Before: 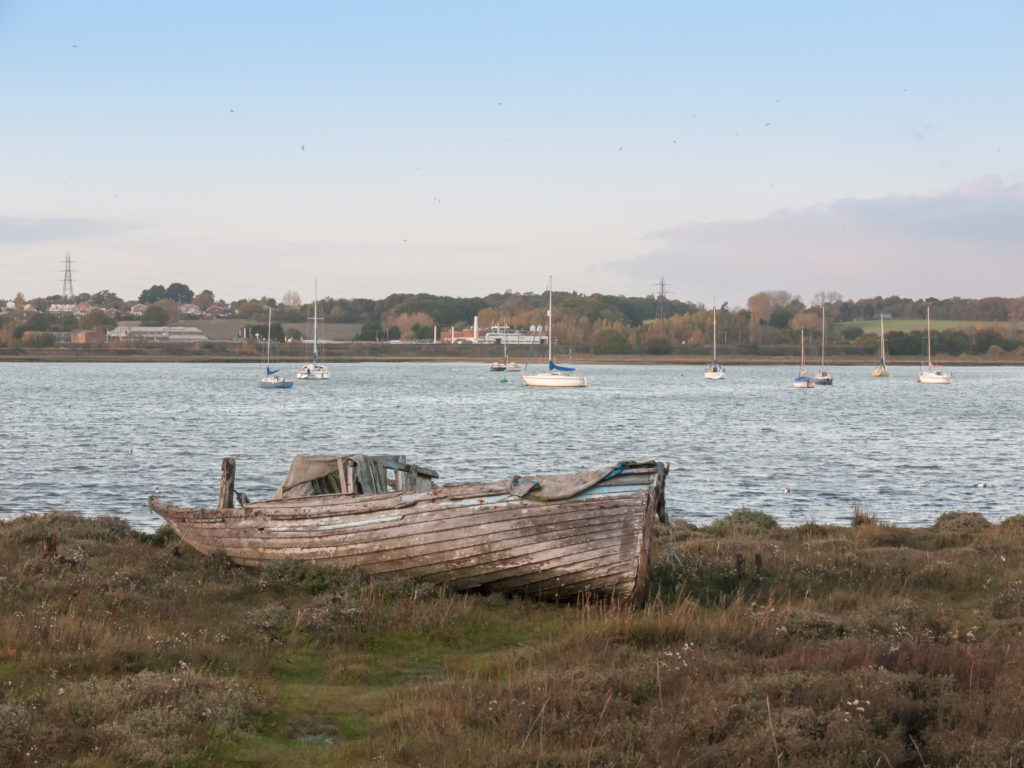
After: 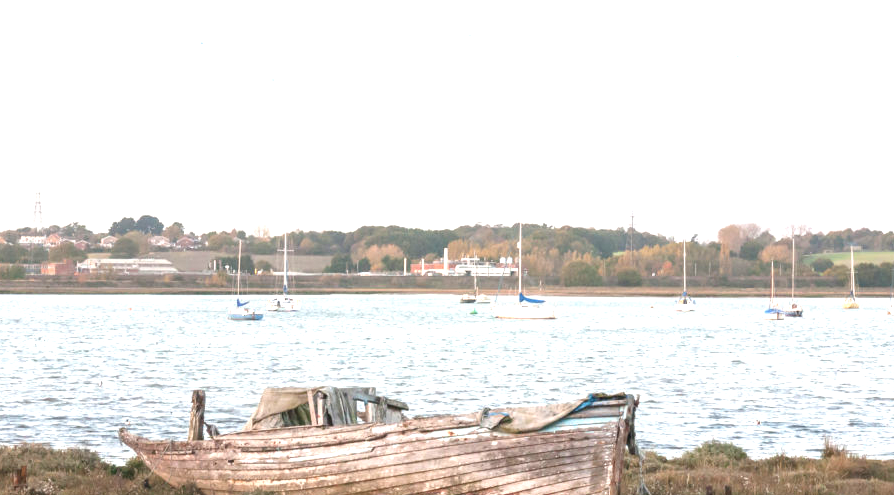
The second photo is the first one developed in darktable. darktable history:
exposure: black level correction 0, exposure 1.2 EV, compensate highlight preservation false
crop: left 3.015%, top 8.969%, right 9.647%, bottom 26.457%
rotate and perspective: crop left 0, crop top 0
white balance: emerald 1
